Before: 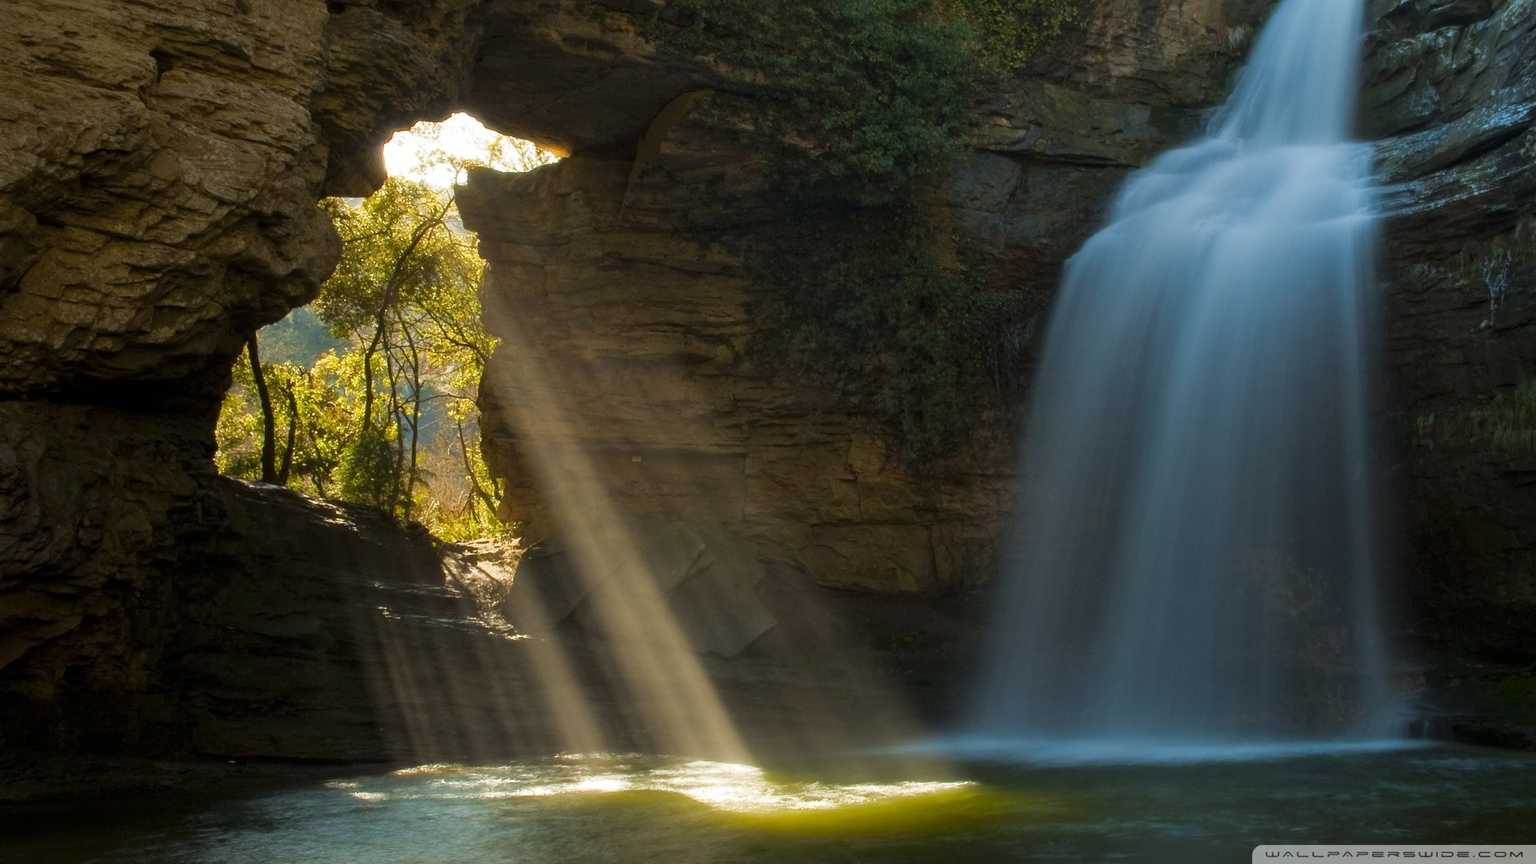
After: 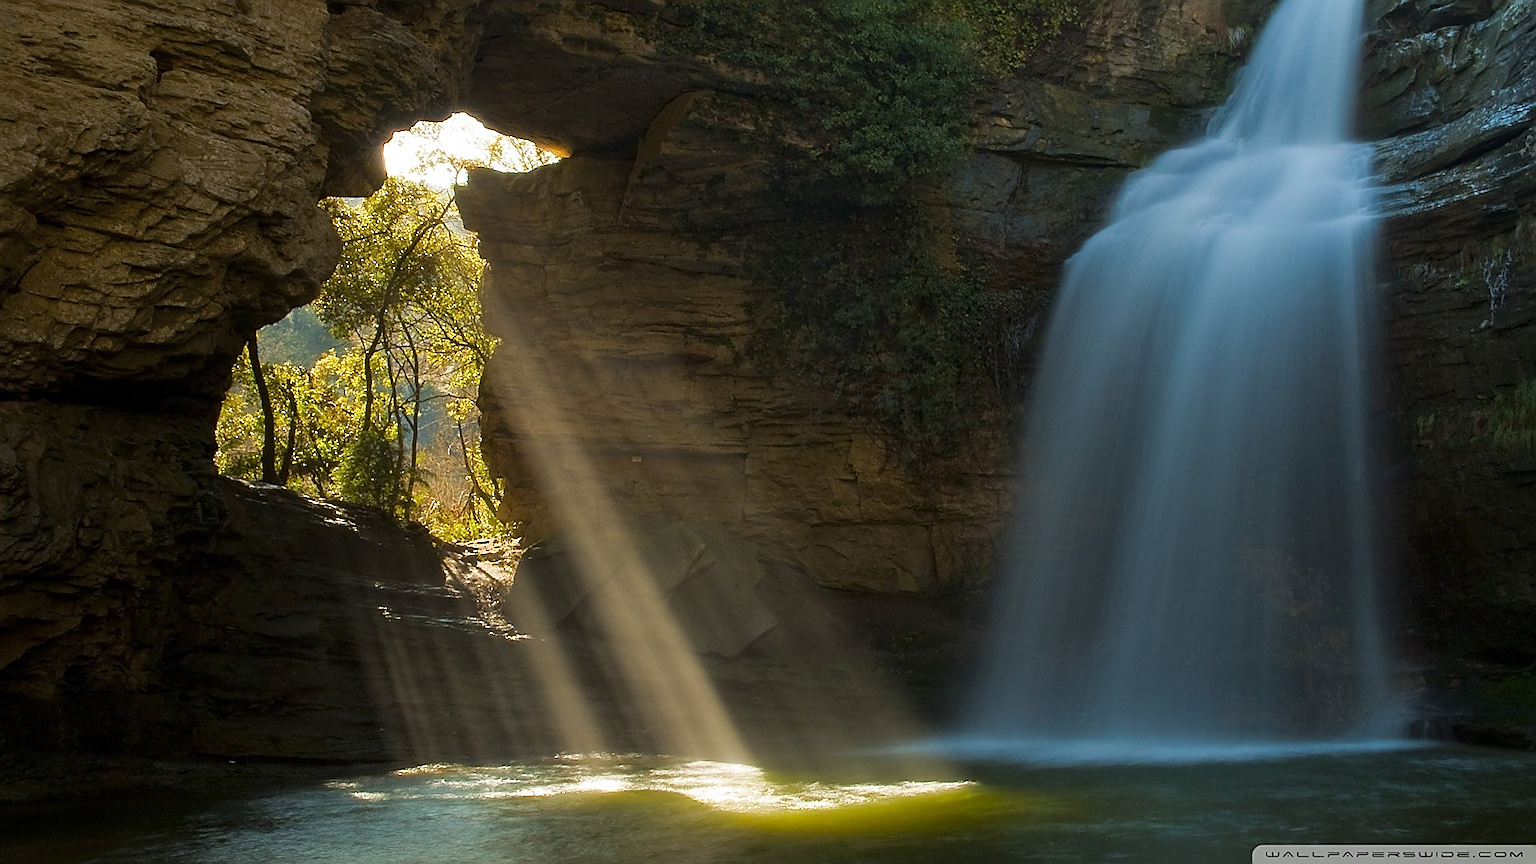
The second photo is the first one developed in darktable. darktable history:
sharpen: radius 1.357, amount 1.264, threshold 0.723
